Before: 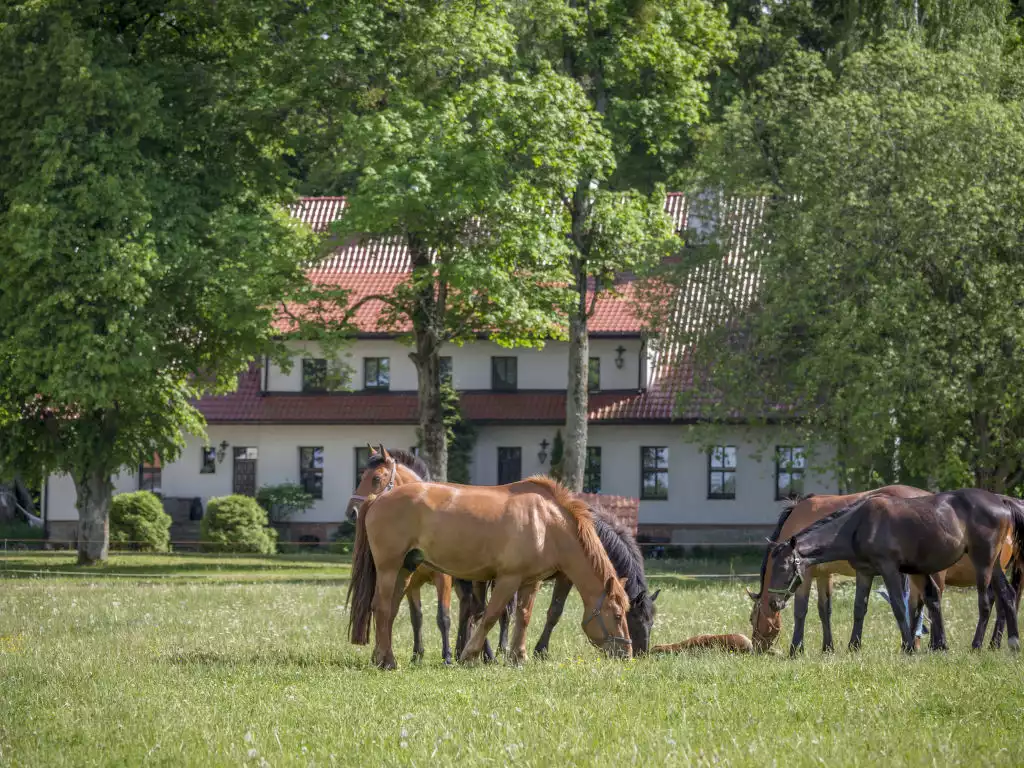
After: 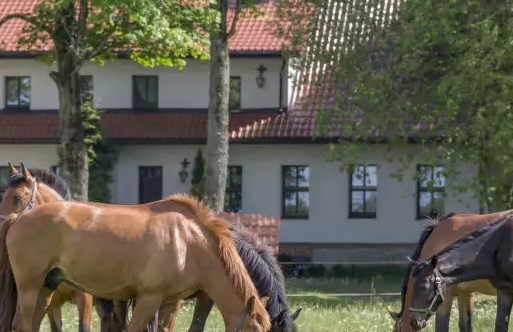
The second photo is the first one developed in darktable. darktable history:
crop: left 35.092%, top 36.657%, right 14.72%, bottom 20.105%
